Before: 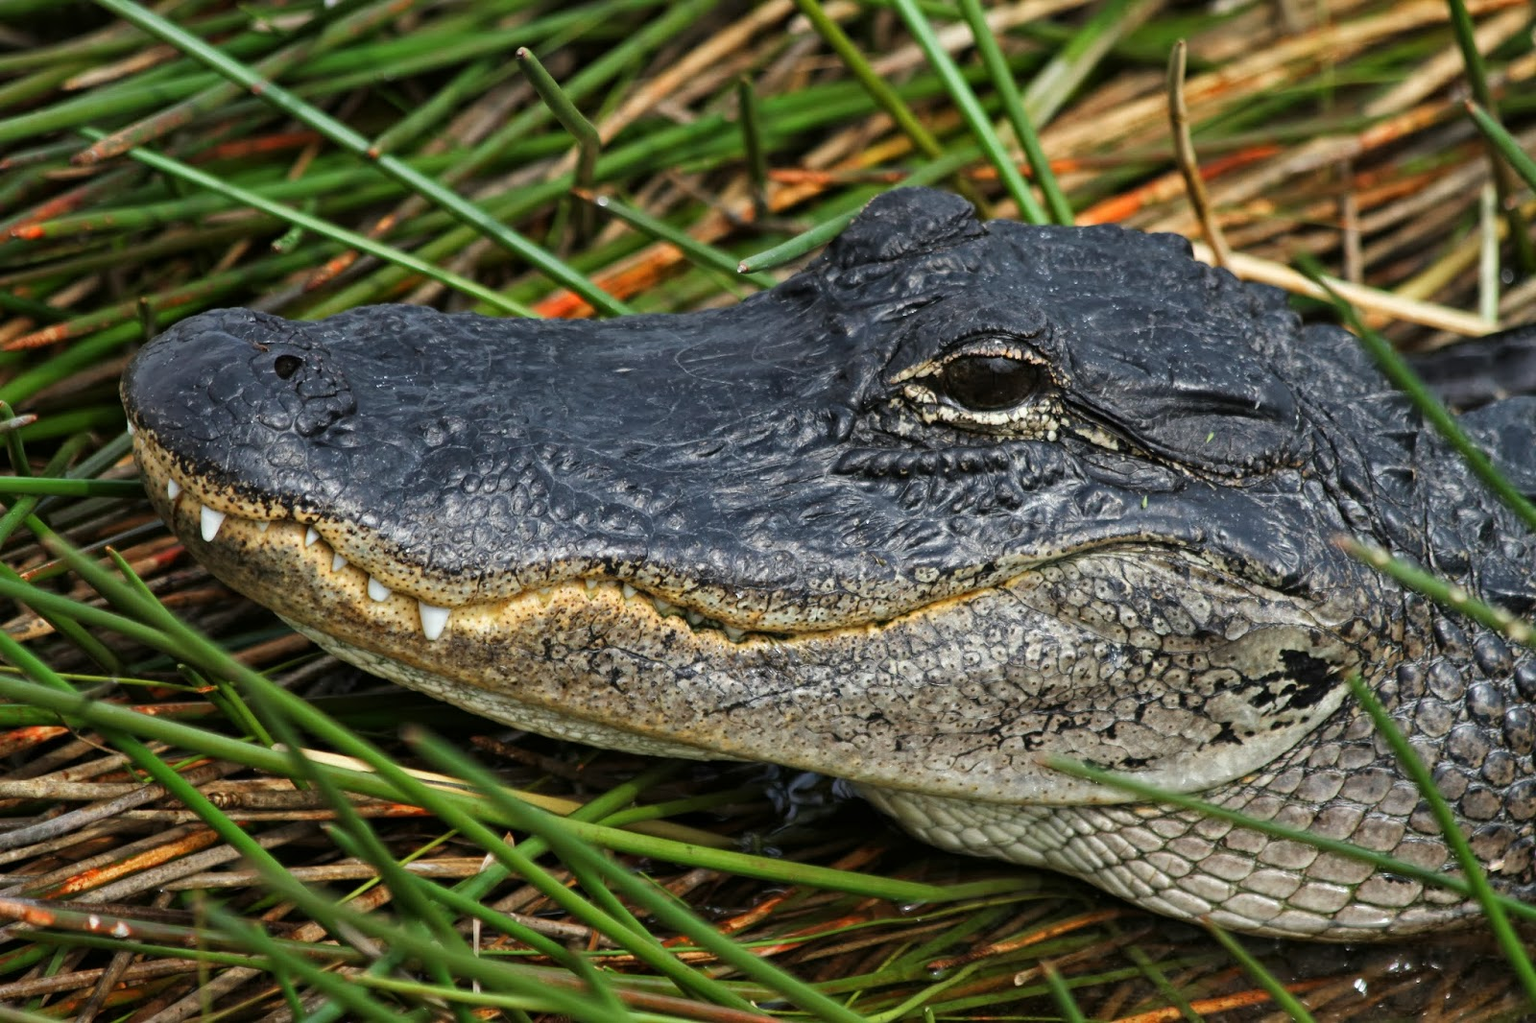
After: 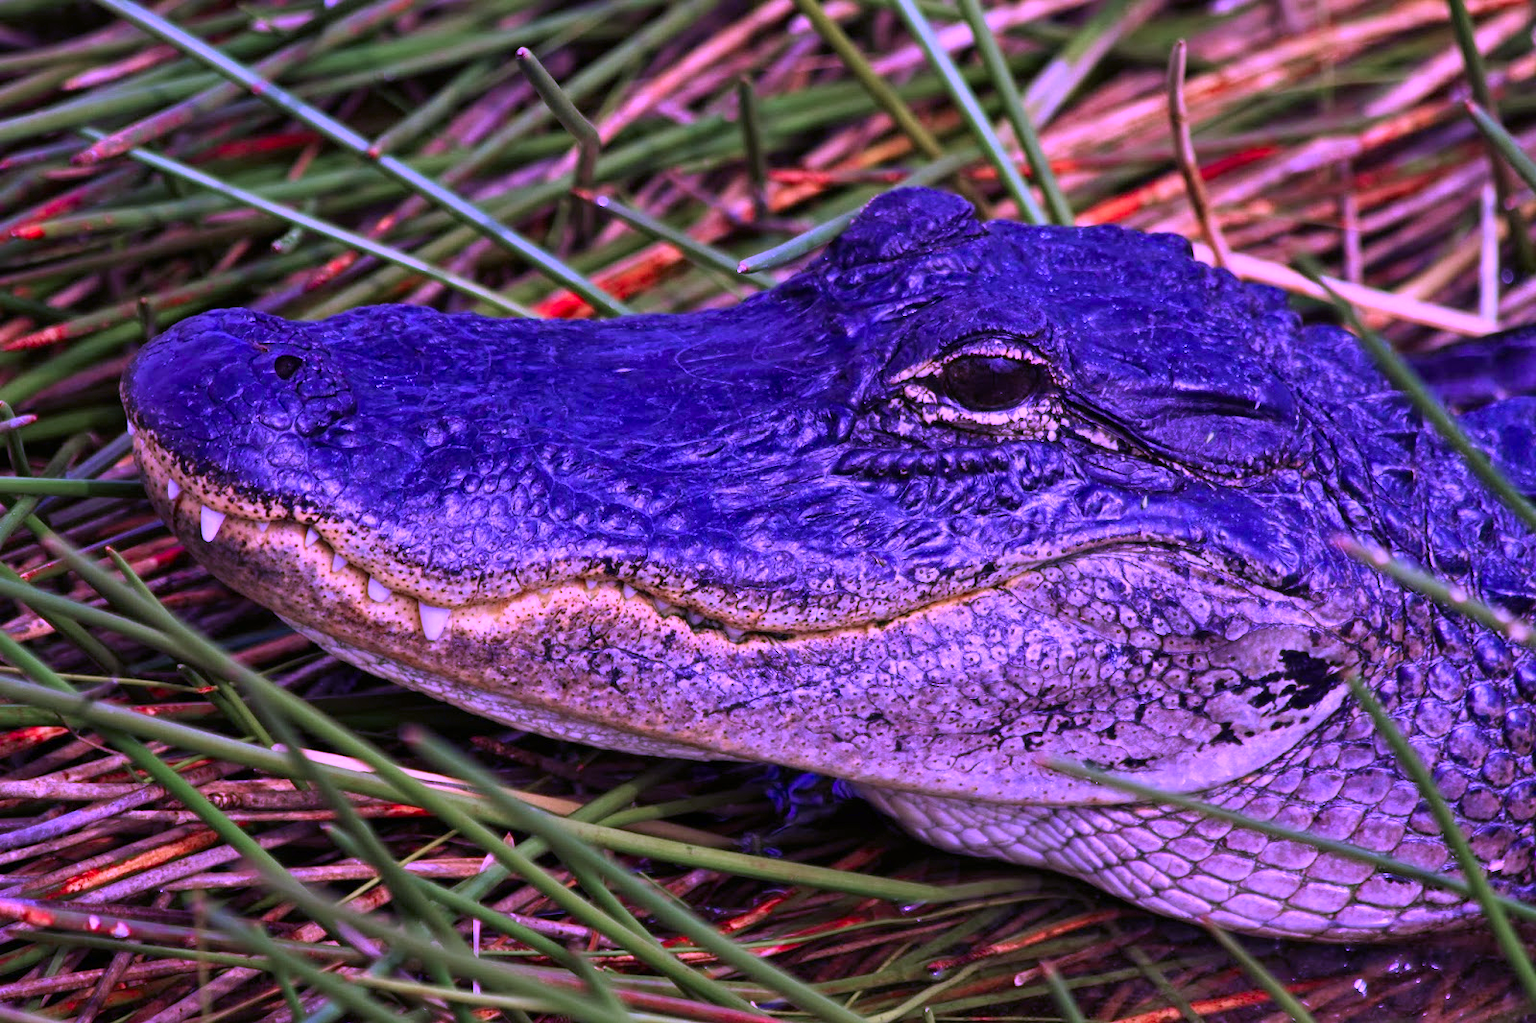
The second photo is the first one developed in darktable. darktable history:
color balance rgb: linear chroma grading › shadows -8%, linear chroma grading › global chroma 10%, perceptual saturation grading › global saturation 2%, perceptual saturation grading › highlights -2%, perceptual saturation grading › mid-tones 4%, perceptual saturation grading › shadows 8%, perceptual brilliance grading › global brilliance 2%, perceptual brilliance grading › highlights -4%, global vibrance 16%, saturation formula JzAzBz (2021)
white balance: red 1.009, blue 1.027
color zones: curves: ch1 [(0.25, 0.5) (0.747, 0.71)]
color calibration: illuminant custom, x 0.379, y 0.481, temperature 4443.07 K
rgb curve: curves: ch2 [(0, 0) (0.567, 0.512) (1, 1)], mode RGB, independent channels
